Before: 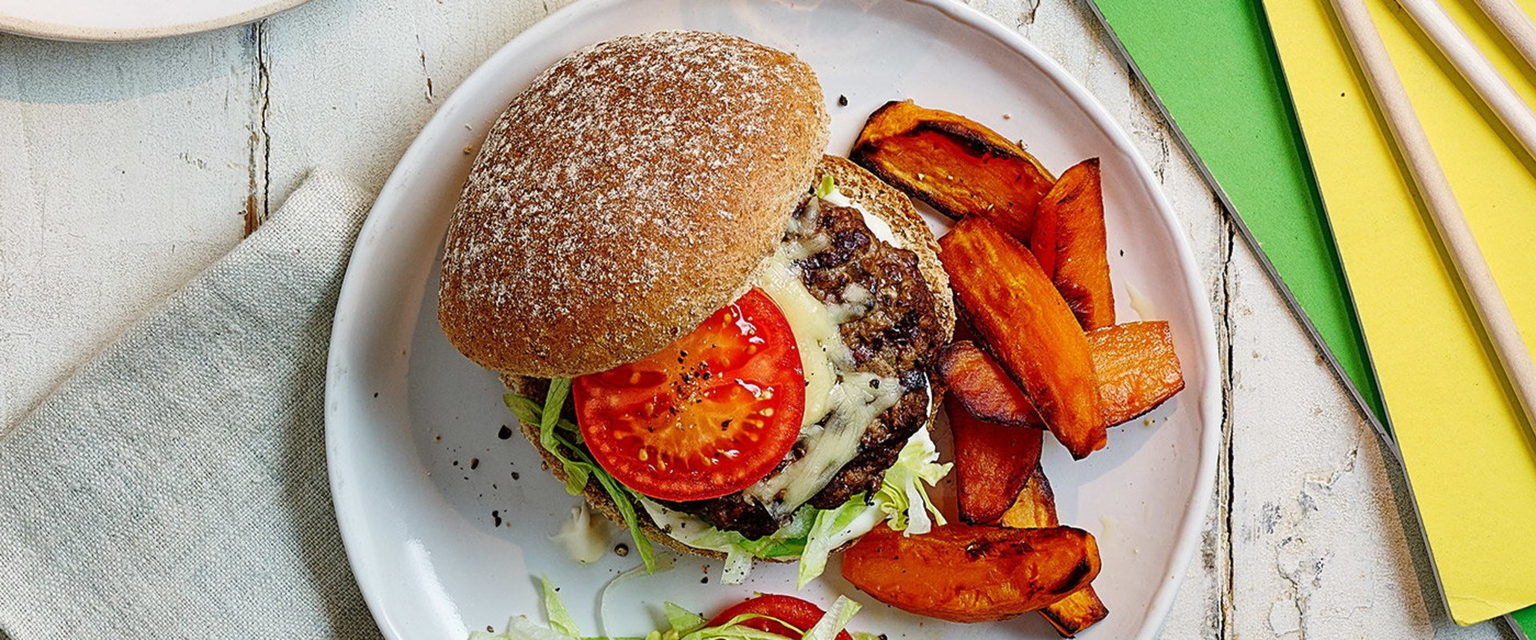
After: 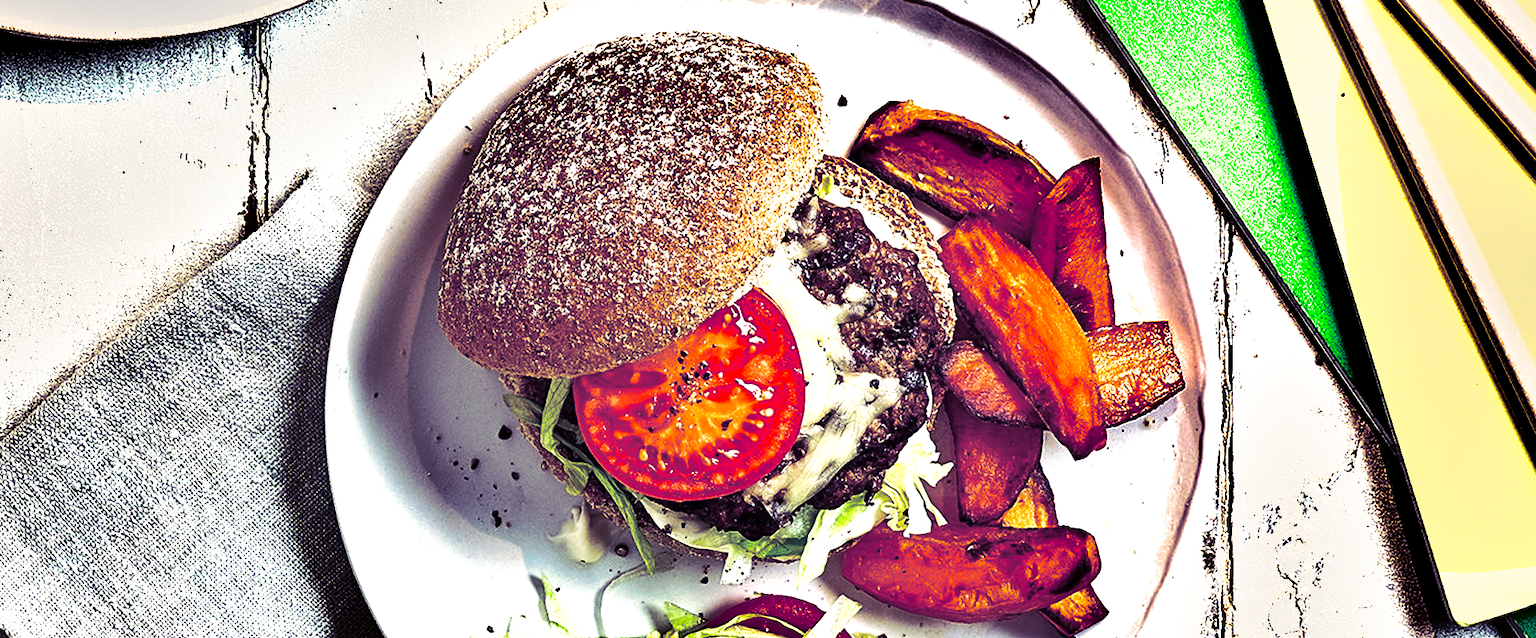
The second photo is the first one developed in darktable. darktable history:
exposure: black level correction 0, exposure 1.1 EV, compensate highlight preservation false
white balance: emerald 1
split-toning: shadows › hue 255.6°, shadows › saturation 0.66, highlights › hue 43.2°, highlights › saturation 0.68, balance -50.1
crop: top 0.05%, bottom 0.098%
shadows and highlights: white point adjustment 0.1, highlights -70, soften with gaussian
local contrast: mode bilateral grid, contrast 20, coarseness 50, detail 120%, midtone range 0.2
